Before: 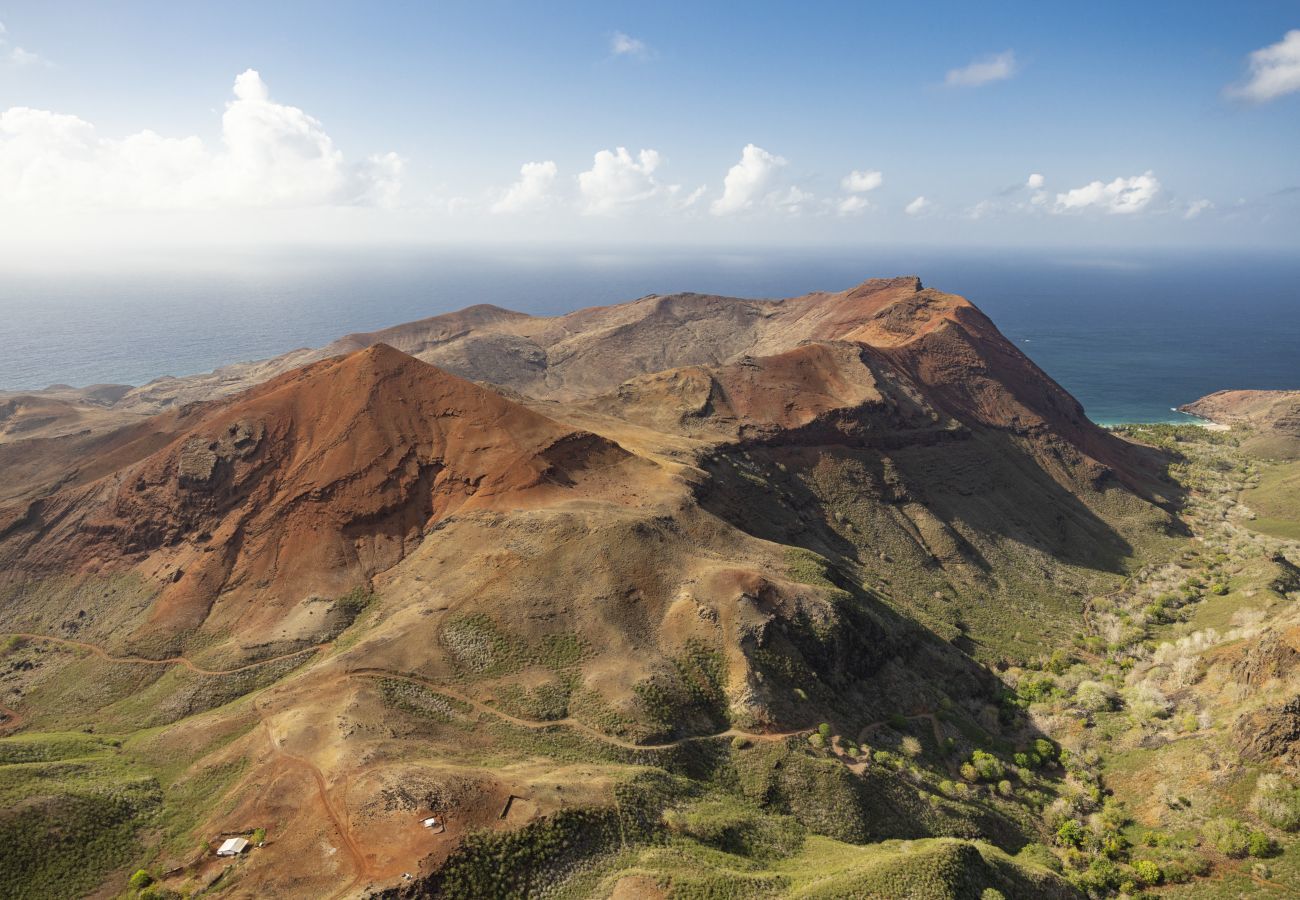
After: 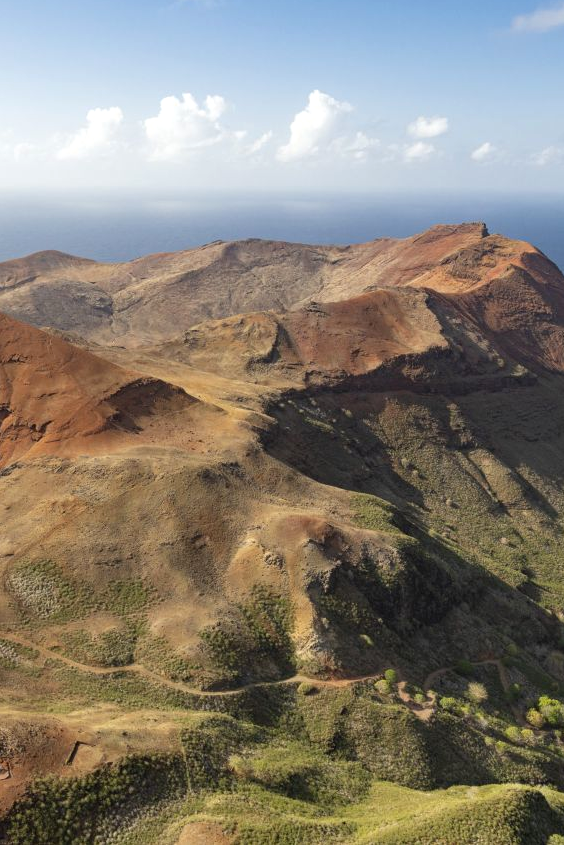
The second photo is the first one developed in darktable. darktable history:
crop: left 33.452%, top 6.025%, right 23.155%
exposure: exposure 0.2 EV, compensate highlight preservation false
